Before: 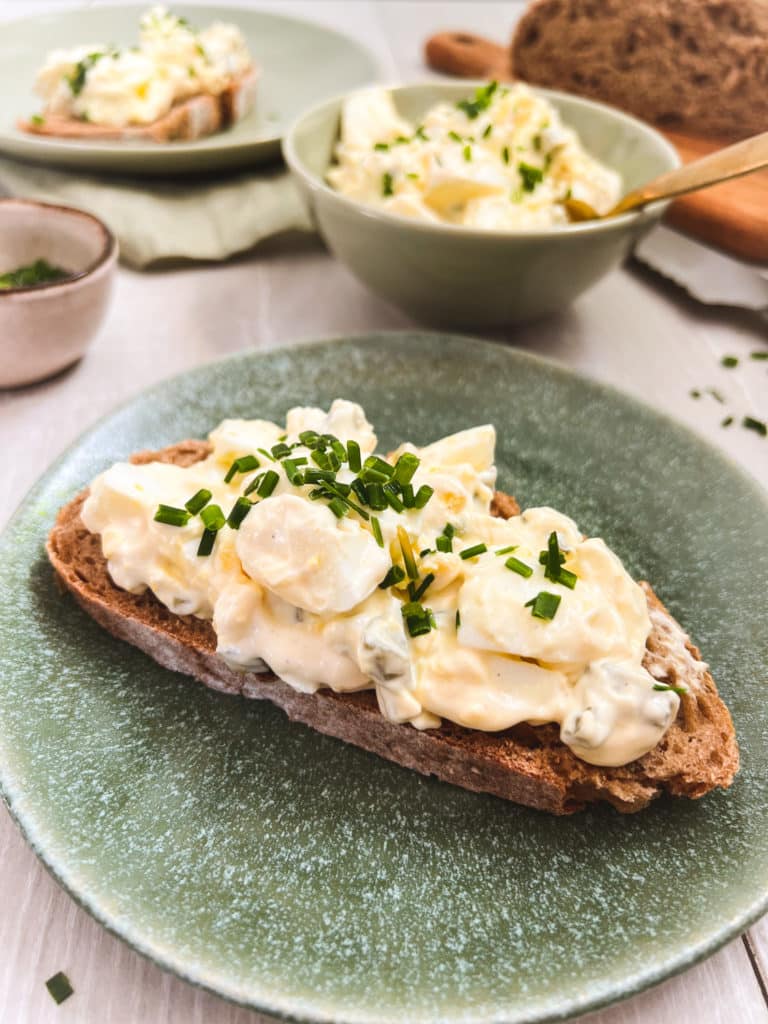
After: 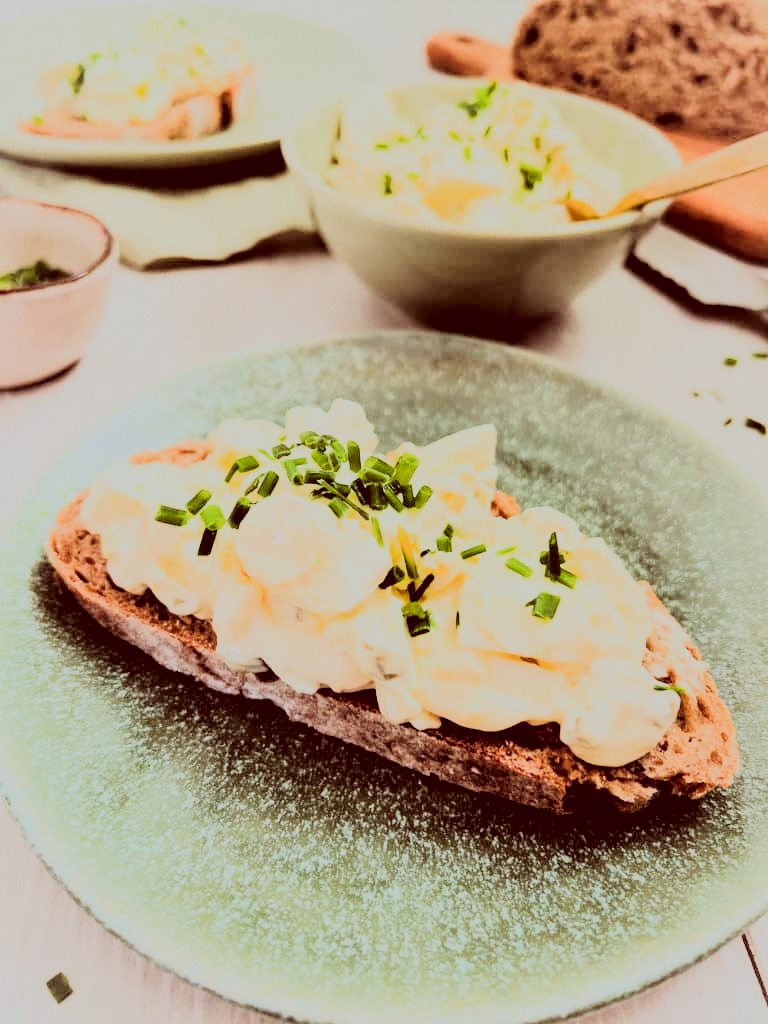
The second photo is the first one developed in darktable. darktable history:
color correction: highlights a* -7.23, highlights b* -0.161, shadows a* 20.08, shadows b* 11.73
grain: coarseness 0.09 ISO, strength 10%
rgb curve: curves: ch0 [(0, 0) (0.21, 0.15) (0.24, 0.21) (0.5, 0.75) (0.75, 0.96) (0.89, 0.99) (1, 1)]; ch1 [(0, 0.02) (0.21, 0.13) (0.25, 0.2) (0.5, 0.67) (0.75, 0.9) (0.89, 0.97) (1, 1)]; ch2 [(0, 0.02) (0.21, 0.13) (0.25, 0.2) (0.5, 0.67) (0.75, 0.9) (0.89, 0.97) (1, 1)], compensate middle gray true
filmic rgb: black relative exposure -6.82 EV, white relative exposure 5.89 EV, hardness 2.71
